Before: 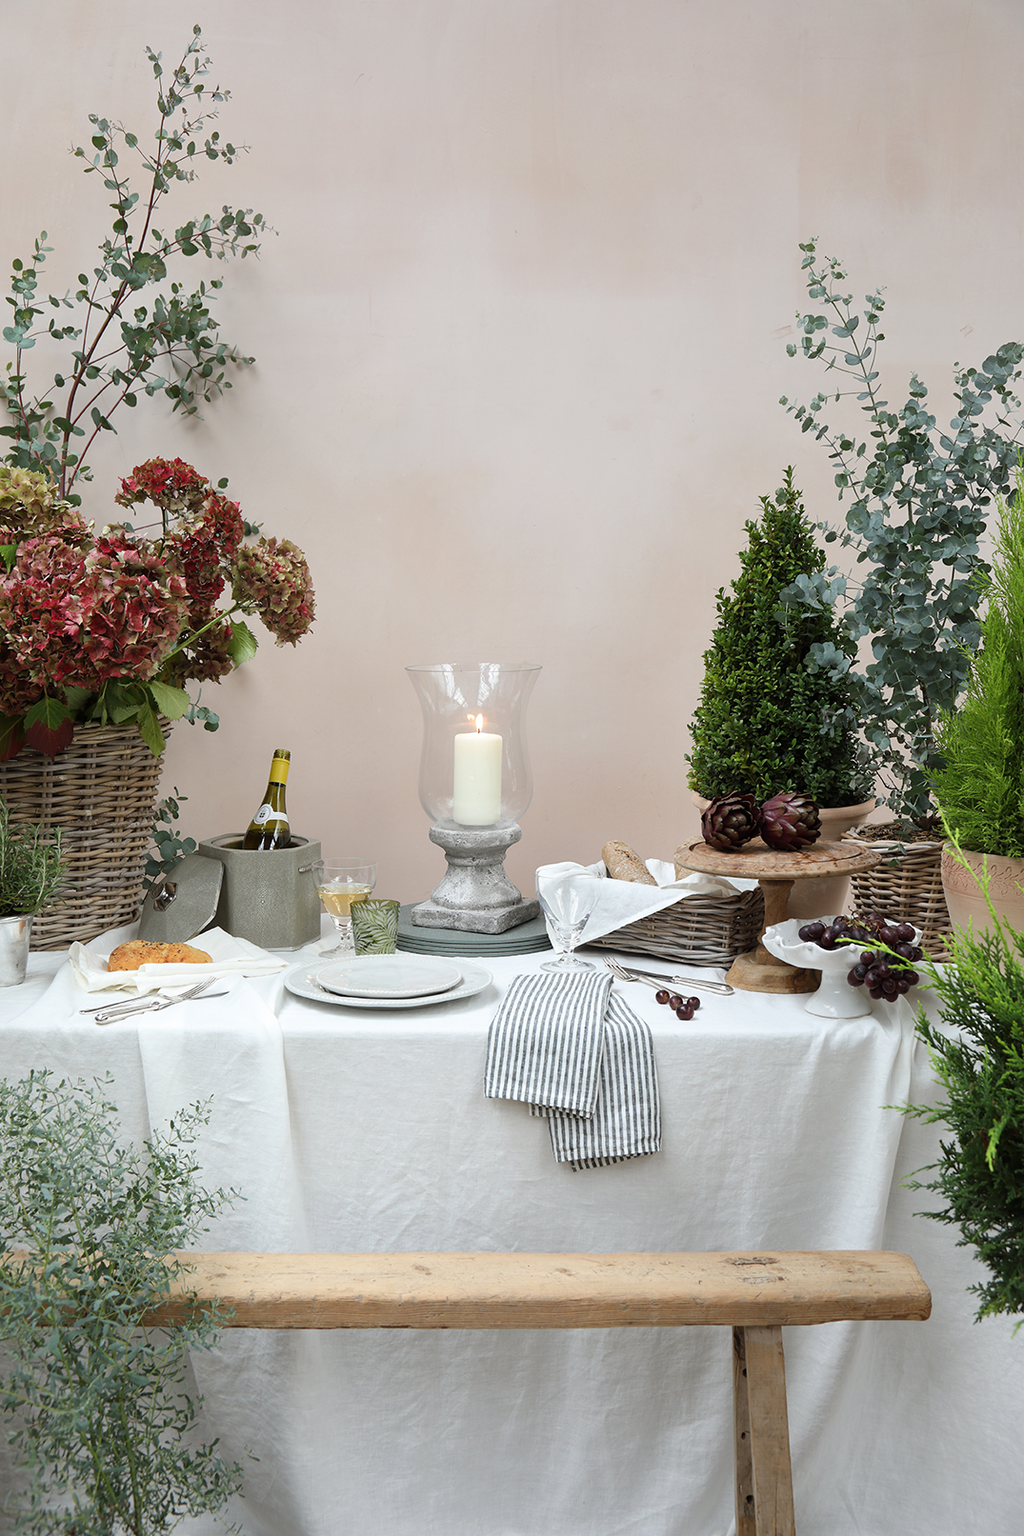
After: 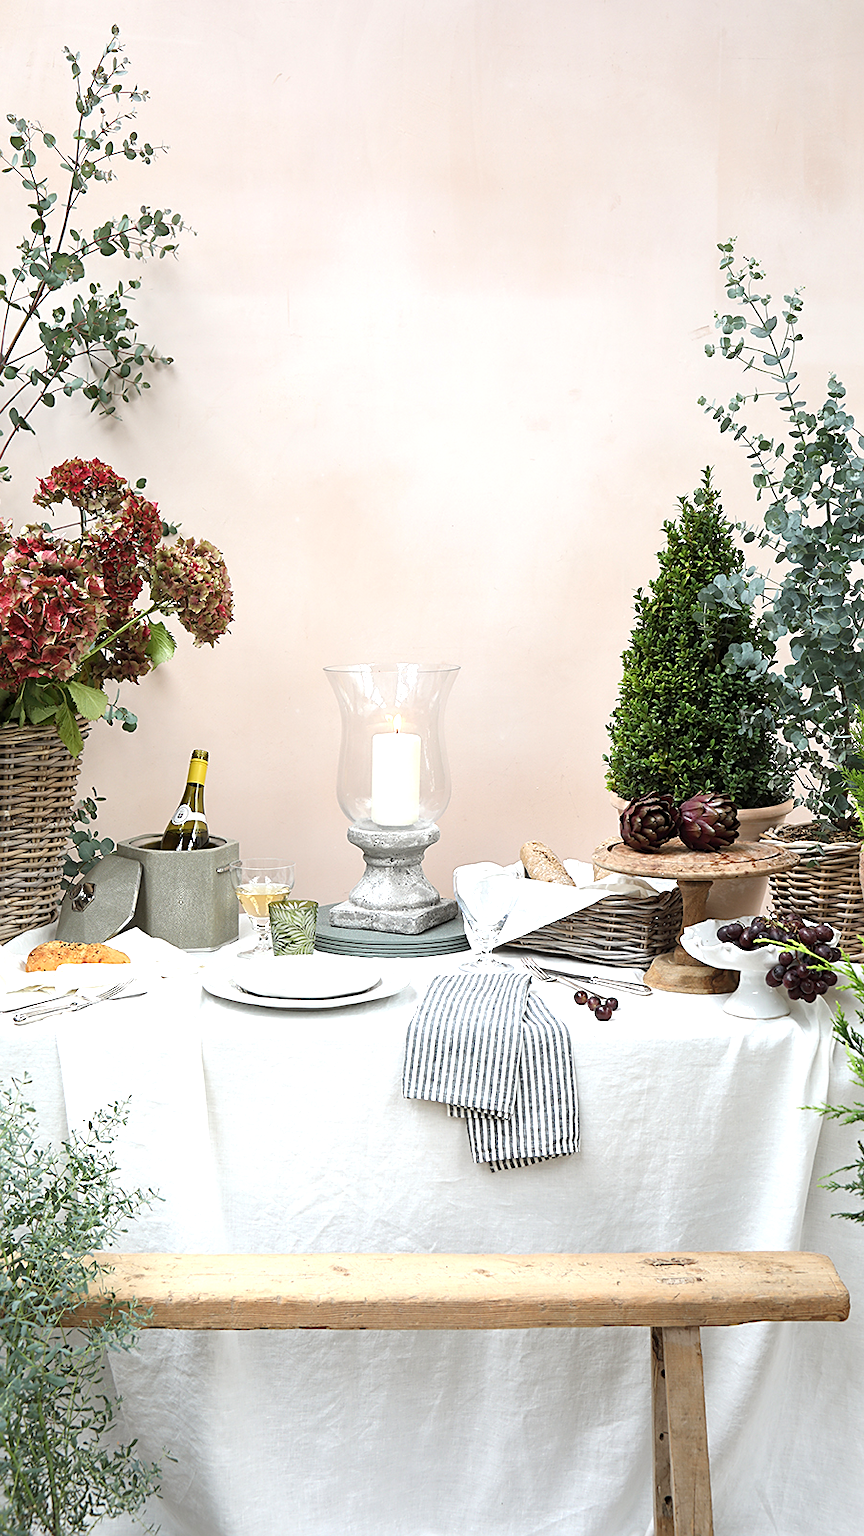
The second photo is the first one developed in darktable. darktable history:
crop: left 8.088%, right 7.487%
sharpen: on, module defaults
exposure: black level correction 0, exposure 0.694 EV, compensate highlight preservation false
